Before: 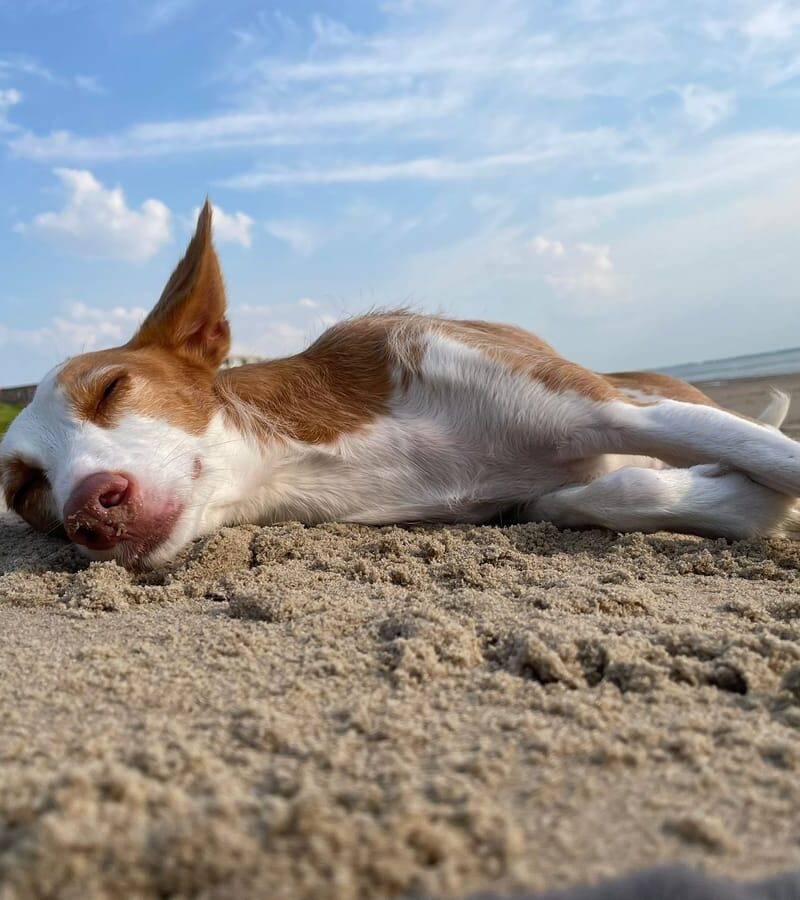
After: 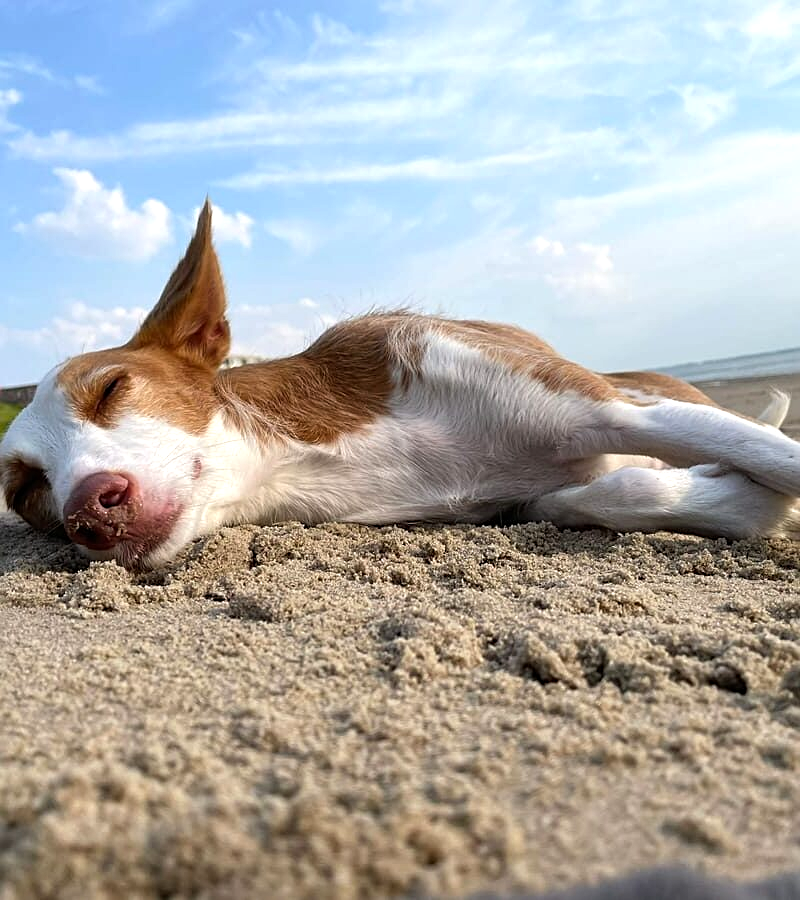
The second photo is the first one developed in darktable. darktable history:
tone equalizer: -8 EV -0.452 EV, -7 EV -0.359 EV, -6 EV -0.295 EV, -5 EV -0.195 EV, -3 EV 0.205 EV, -2 EV 0.345 EV, -1 EV 0.397 EV, +0 EV 0.432 EV
sharpen: radius 2.17, amount 0.387, threshold 0.127
